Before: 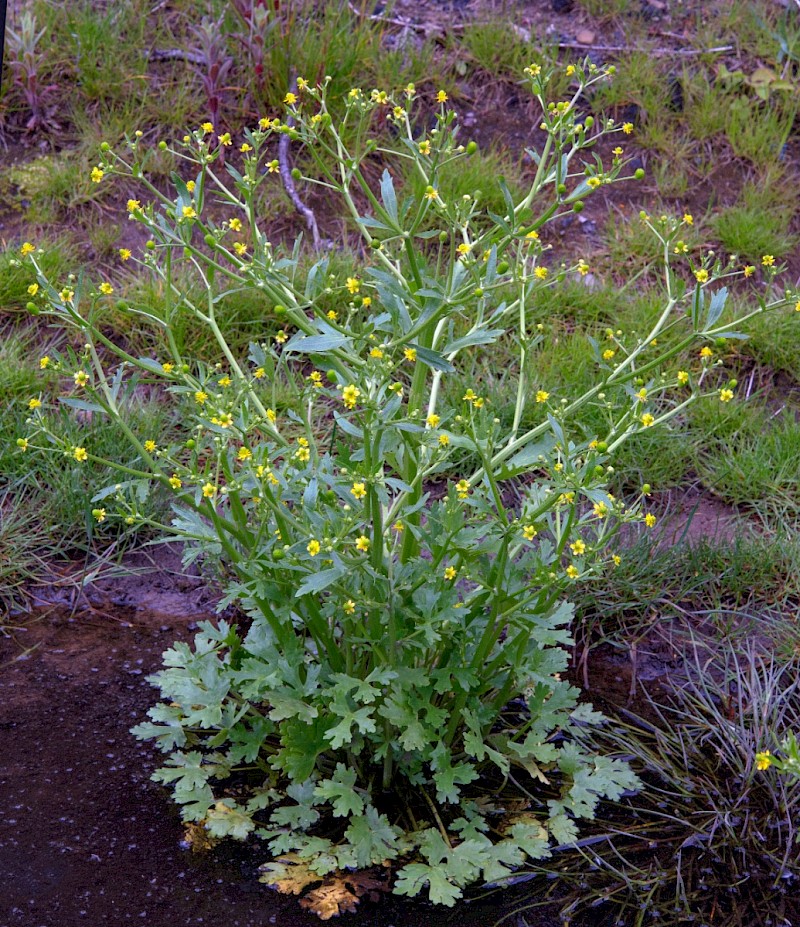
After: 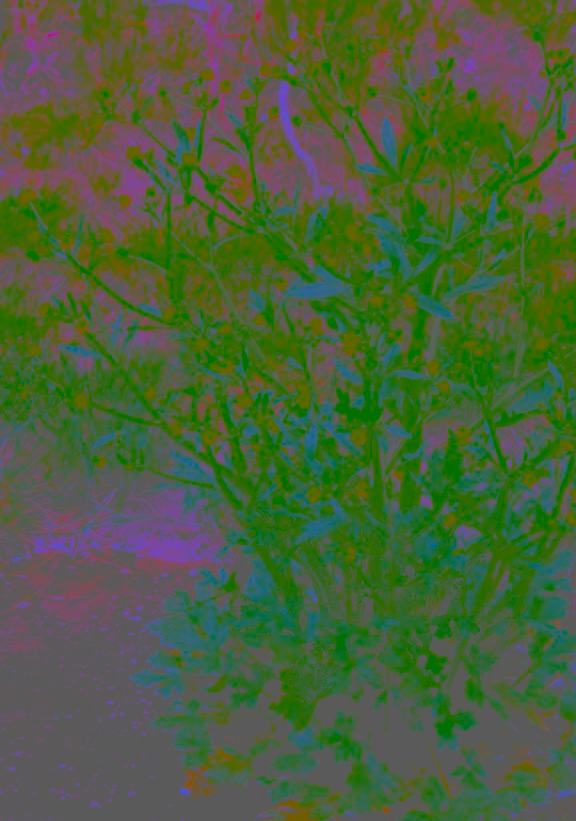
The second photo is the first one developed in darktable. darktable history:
tone equalizer: -8 EV -0.739 EV, -7 EV -0.687 EV, -6 EV -0.611 EV, -5 EV -0.402 EV, -3 EV 0.379 EV, -2 EV 0.6 EV, -1 EV 0.699 EV, +0 EV 0.74 EV, edges refinement/feathering 500, mask exposure compensation -1.57 EV, preserve details no
contrast brightness saturation: contrast -0.97, brightness -0.164, saturation 0.75
crop: top 5.773%, right 27.877%, bottom 5.643%
shadows and highlights: shadows -1.33, highlights 41.7
filmic rgb: black relative exposure -5.08 EV, white relative exposure 3.99 EV, hardness 2.89, contrast 1.187, highlights saturation mix -29%
